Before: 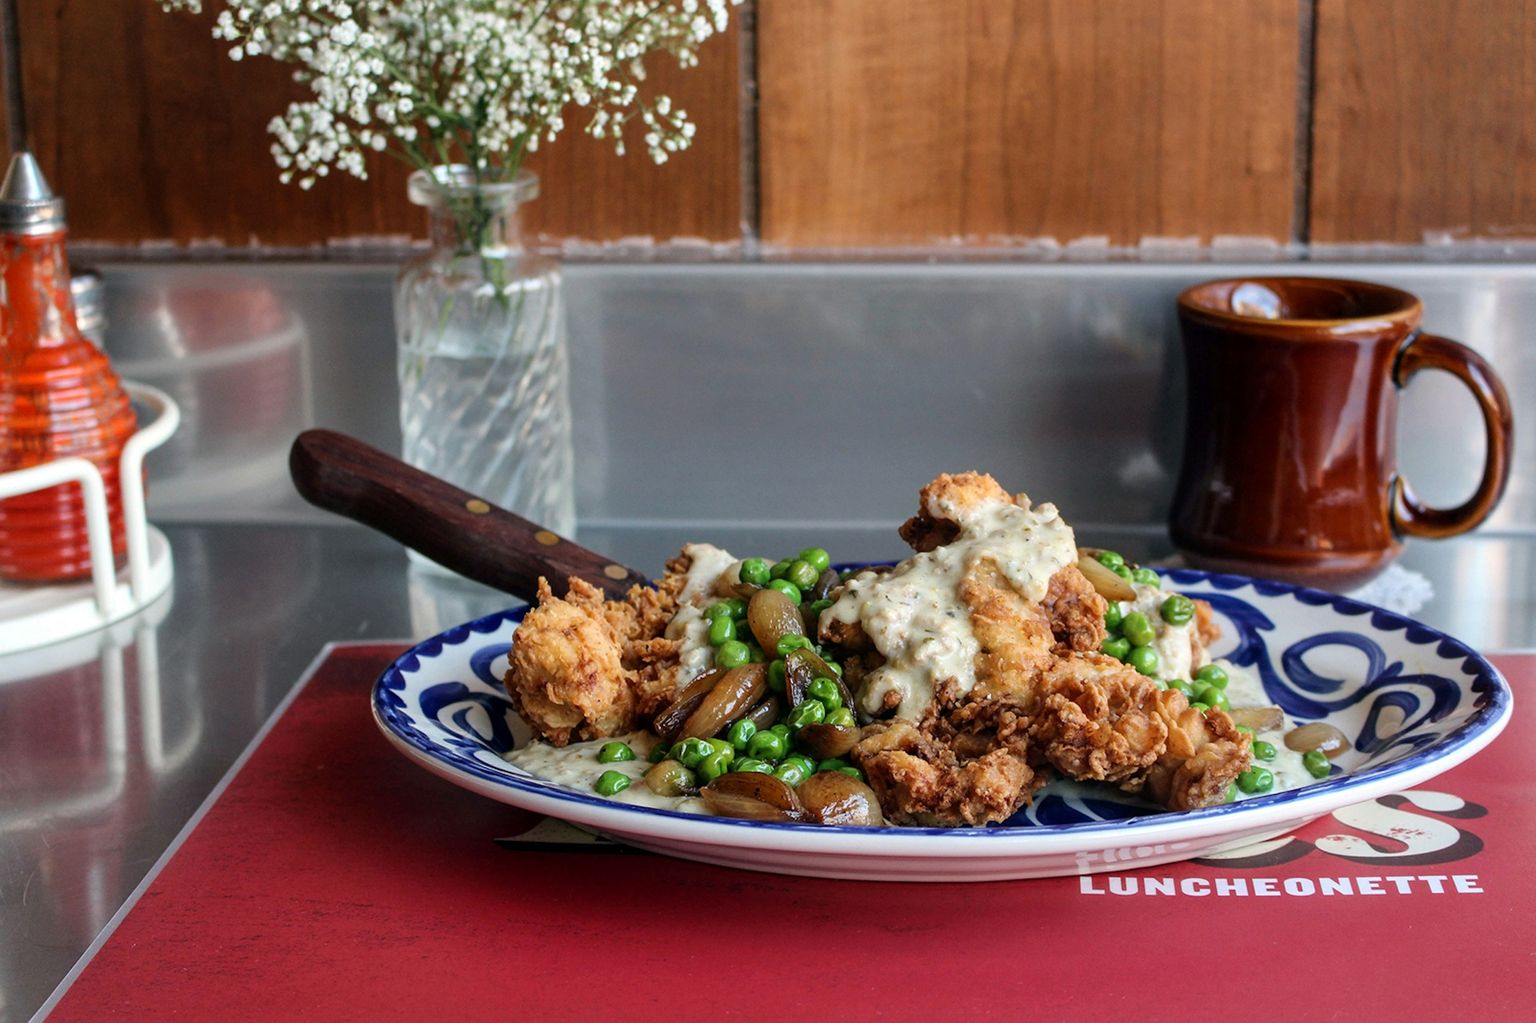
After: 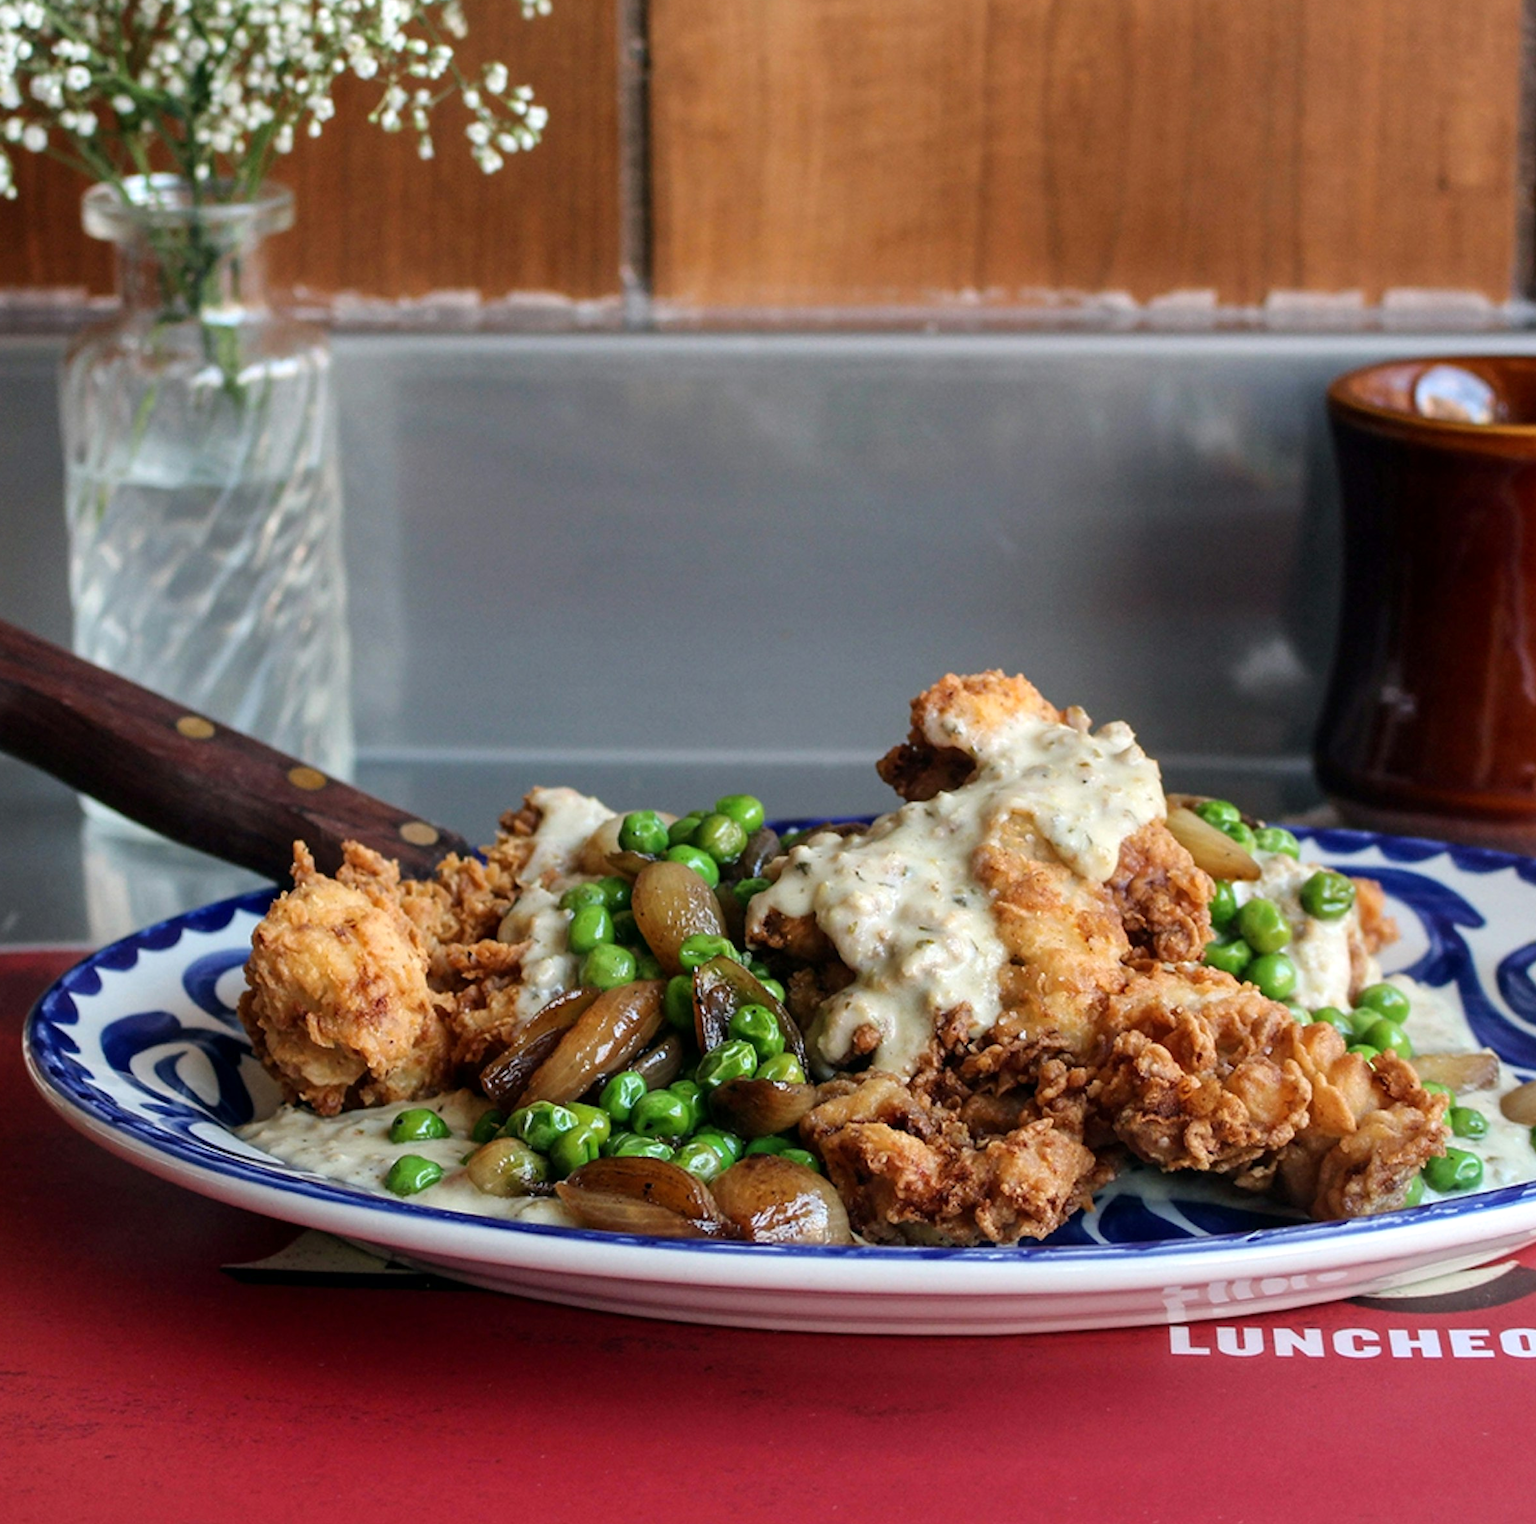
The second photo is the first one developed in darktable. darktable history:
exposure: exposure 0.082 EV, compensate highlight preservation false
crop and rotate: left 23.272%, top 5.624%, right 14.93%, bottom 2.305%
